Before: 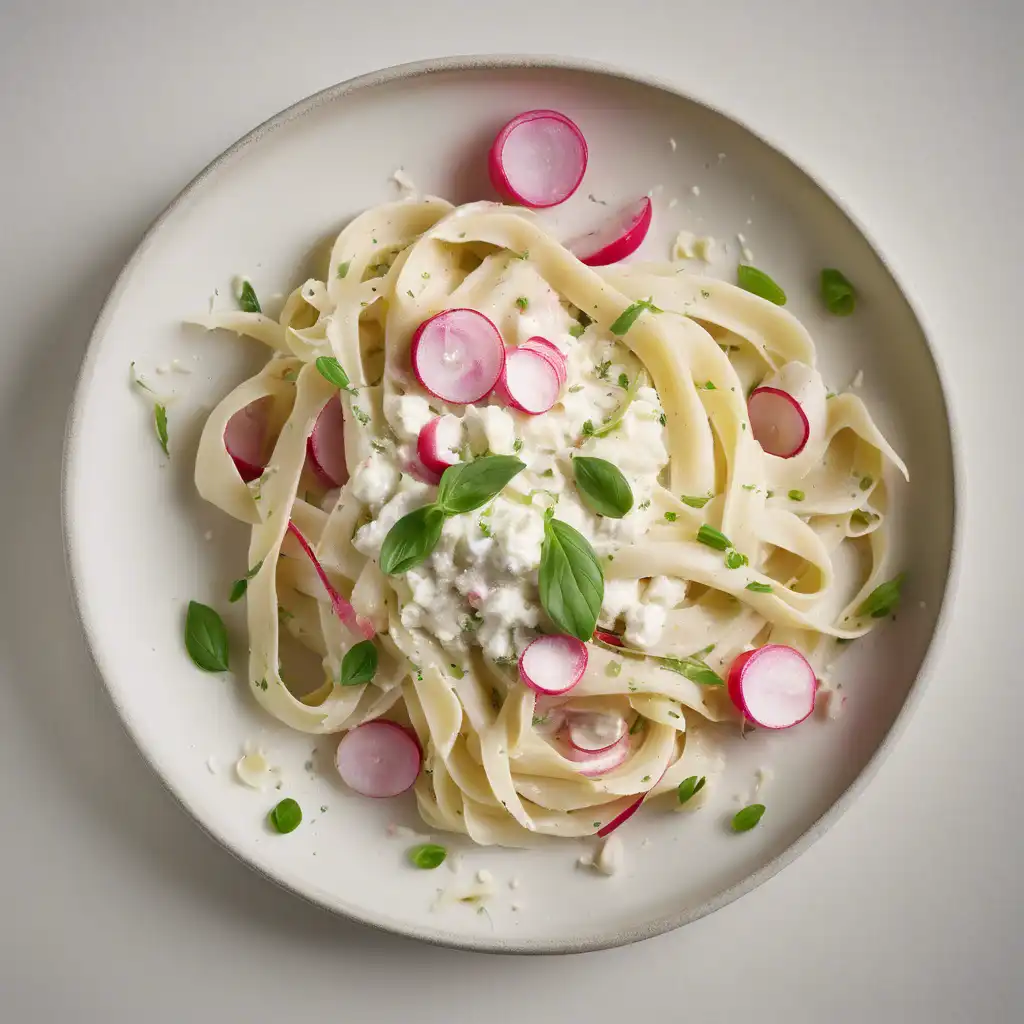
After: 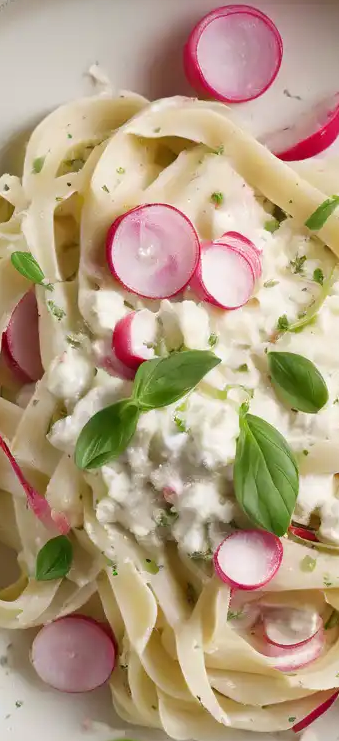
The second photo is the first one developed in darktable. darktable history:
crop and rotate: left 29.847%, top 10.31%, right 36.953%, bottom 17.296%
